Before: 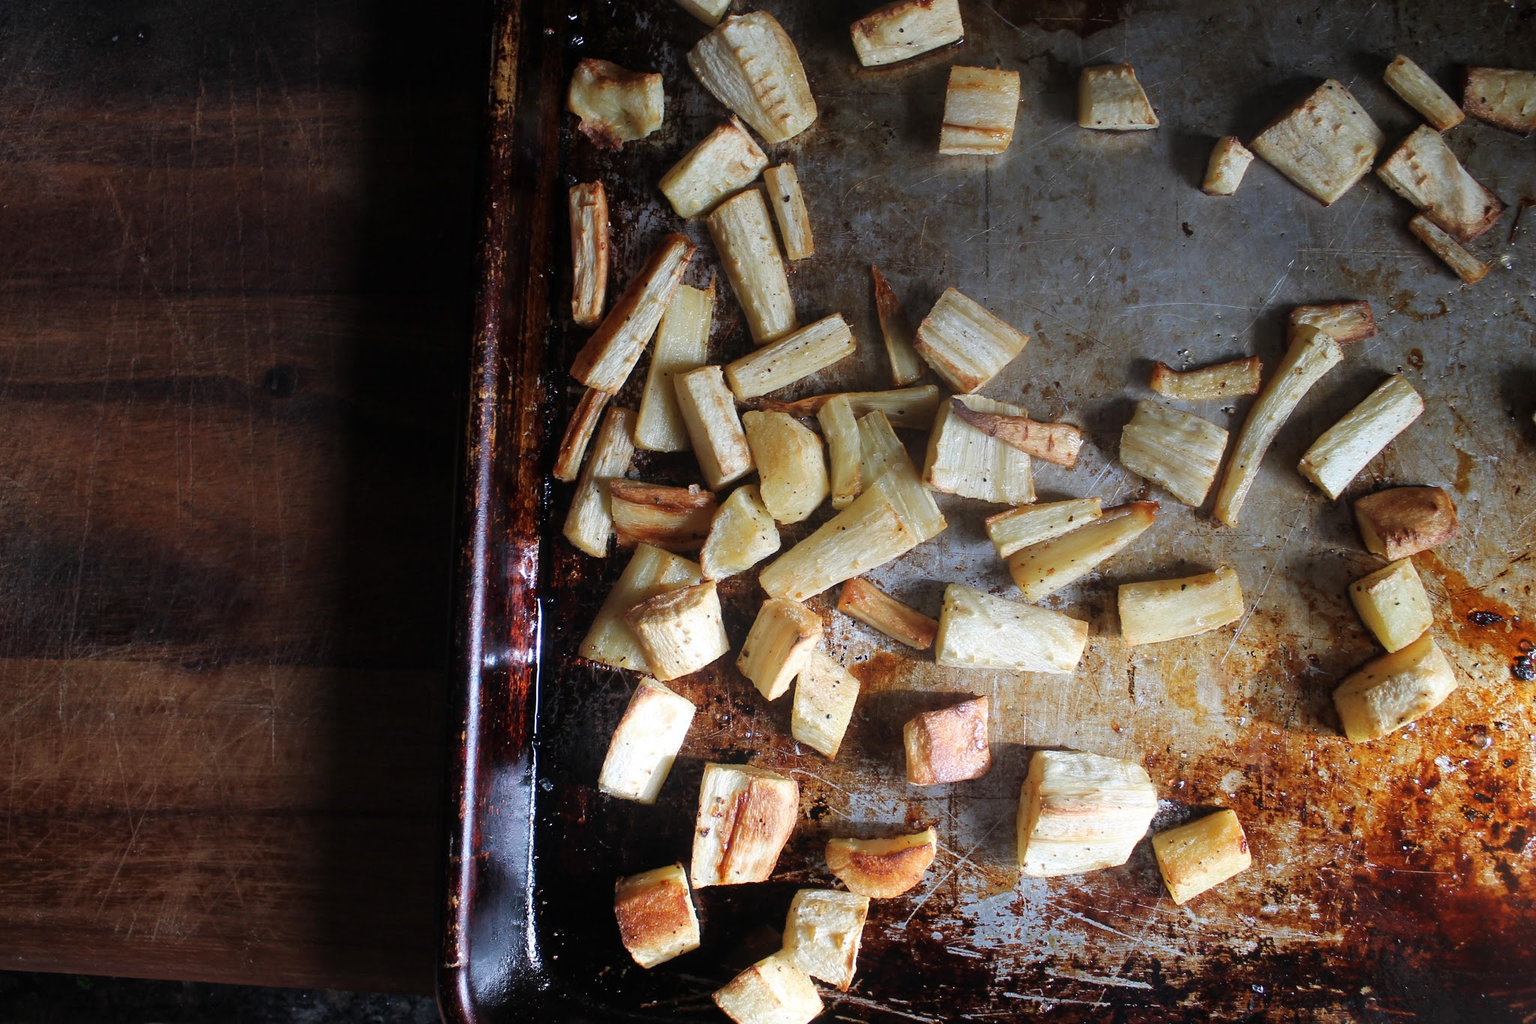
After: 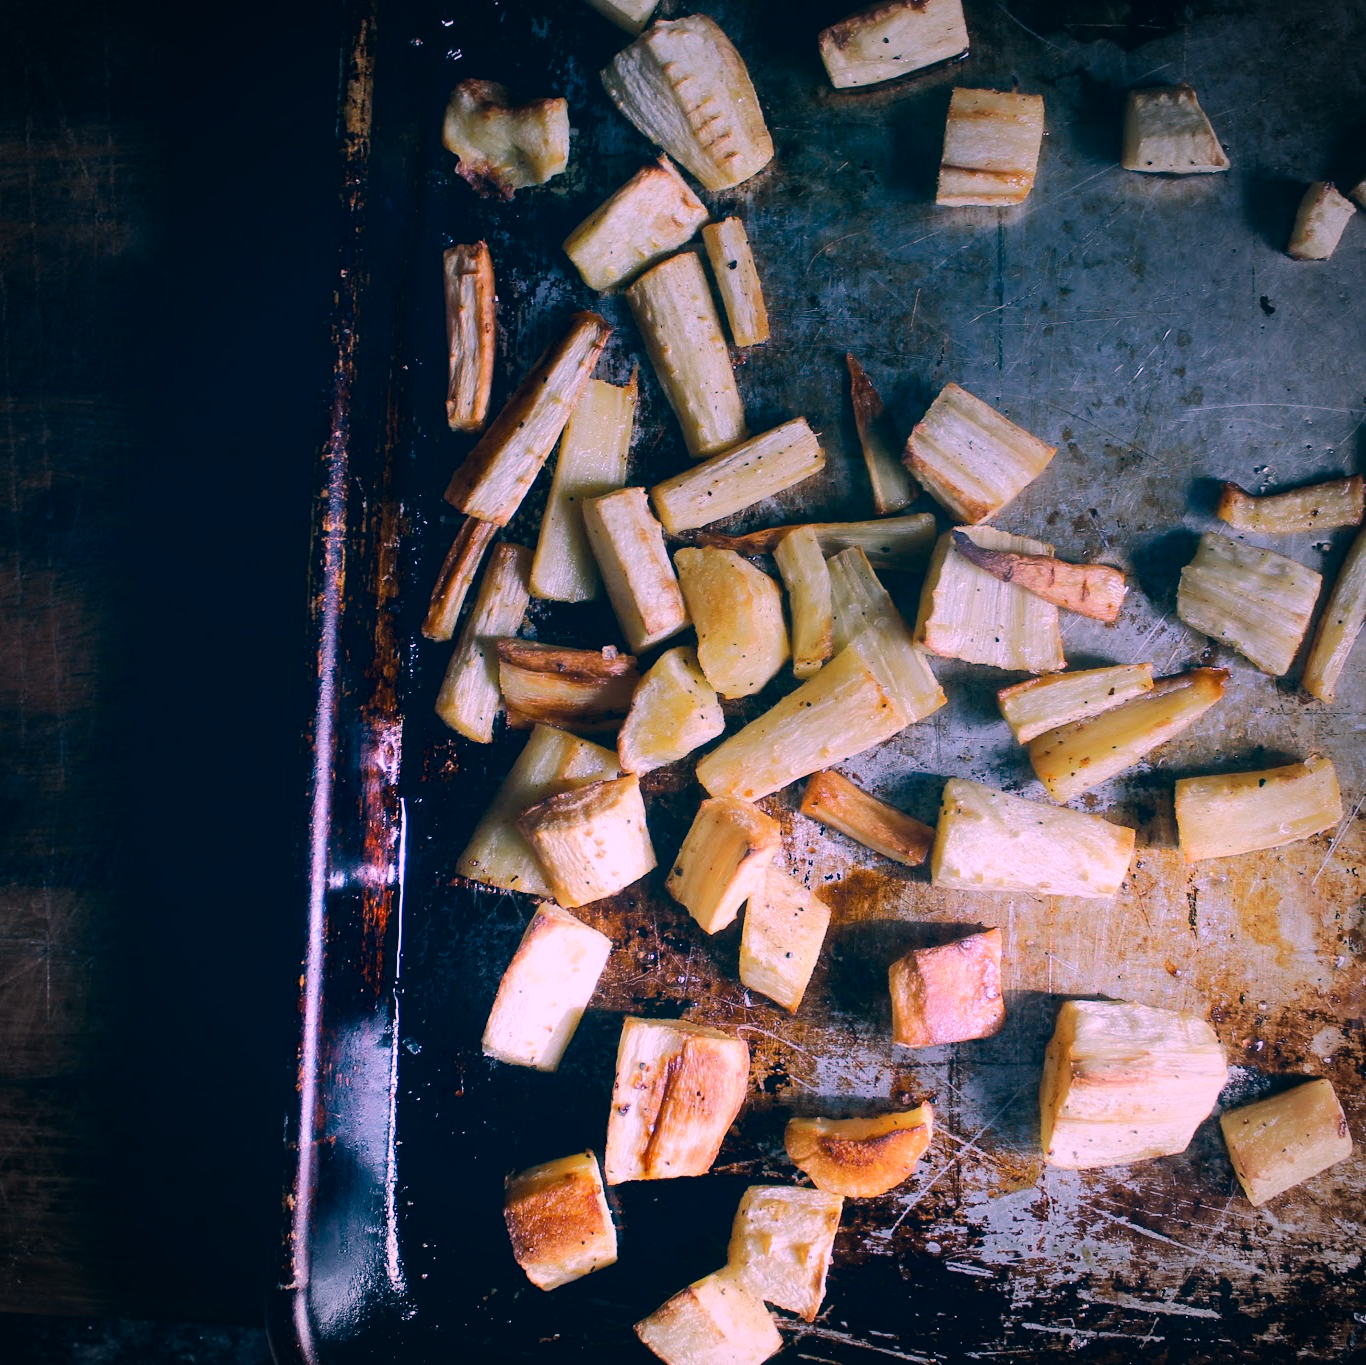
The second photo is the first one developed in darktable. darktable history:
crop and rotate: left 15.446%, right 17.836%
white balance: red 0.976, blue 1.04
vignetting: on, module defaults
color correction: highlights a* 17.03, highlights b* 0.205, shadows a* -15.38, shadows b* -14.56, saturation 1.5
tone curve: curves: ch0 [(0, 0) (0.052, 0.018) (0.236, 0.207) (0.41, 0.417) (0.485, 0.518) (0.54, 0.584) (0.625, 0.666) (0.845, 0.828) (0.994, 0.964)]; ch1 [(0, 0) (0.136, 0.146) (0.317, 0.34) (0.382, 0.408) (0.434, 0.441) (0.472, 0.479) (0.498, 0.501) (0.557, 0.558) (0.616, 0.59) (0.739, 0.7) (1, 1)]; ch2 [(0, 0) (0.352, 0.403) (0.447, 0.466) (0.482, 0.482) (0.528, 0.526) (0.586, 0.577) (0.618, 0.621) (0.785, 0.747) (1, 1)], color space Lab, independent channels, preserve colors none
